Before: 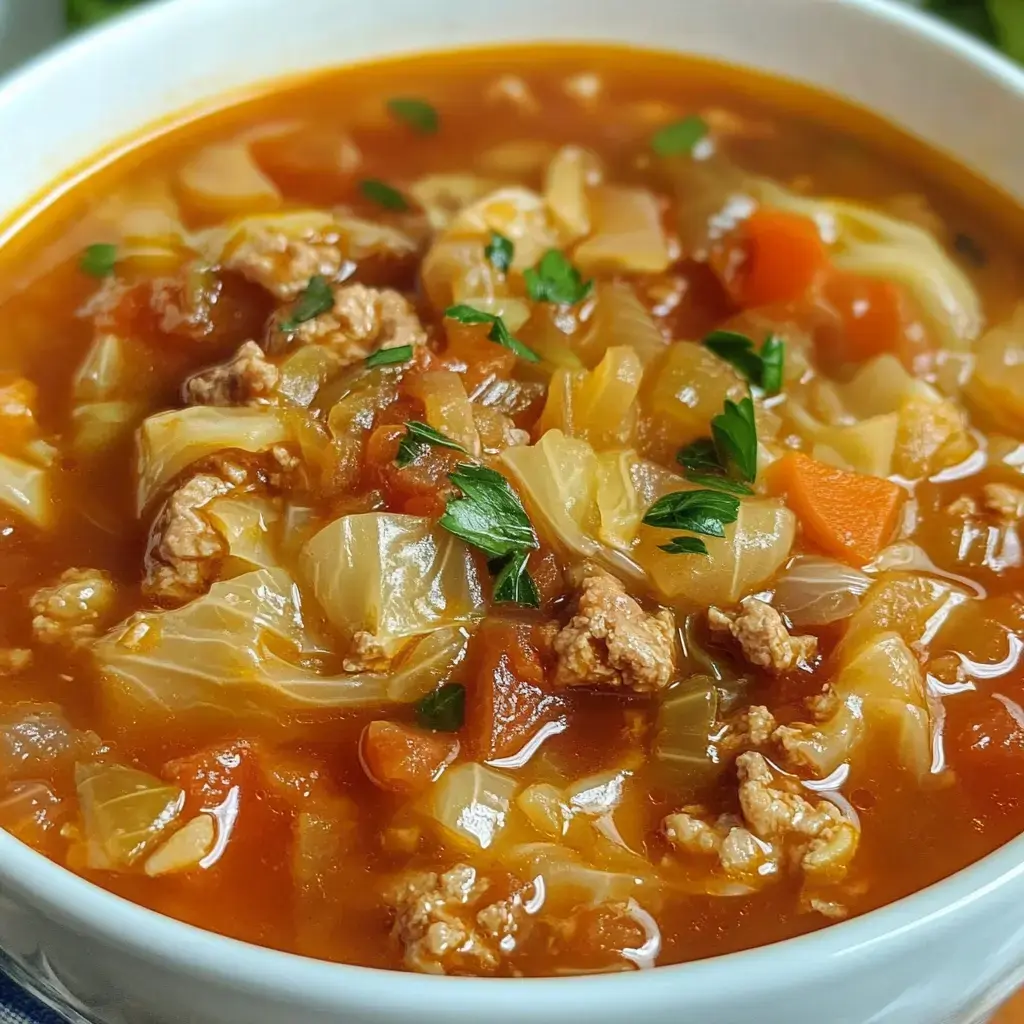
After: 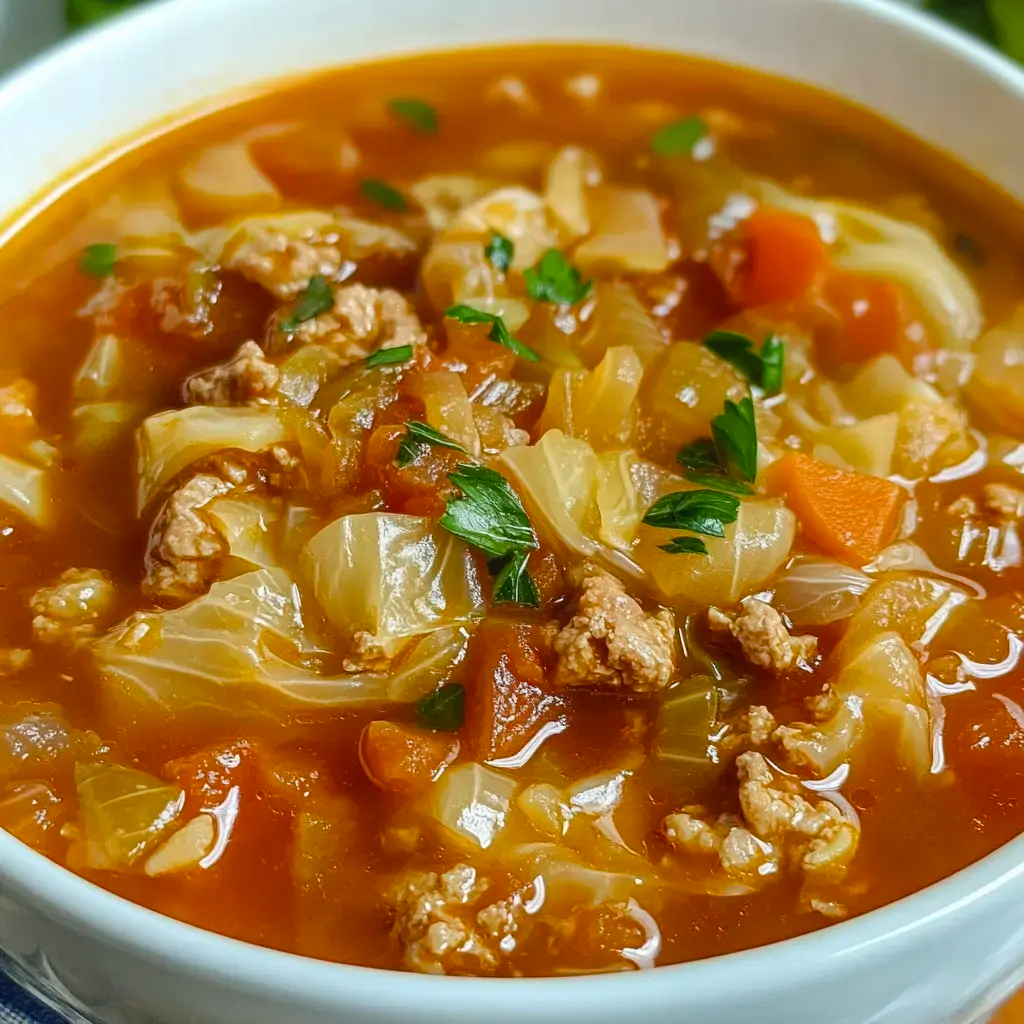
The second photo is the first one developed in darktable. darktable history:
color balance rgb: global offset › luminance 0.273%, perceptual saturation grading › global saturation 9.418%, perceptual saturation grading › highlights -12.812%, perceptual saturation grading › mid-tones 14.906%, perceptual saturation grading › shadows 23.686%
